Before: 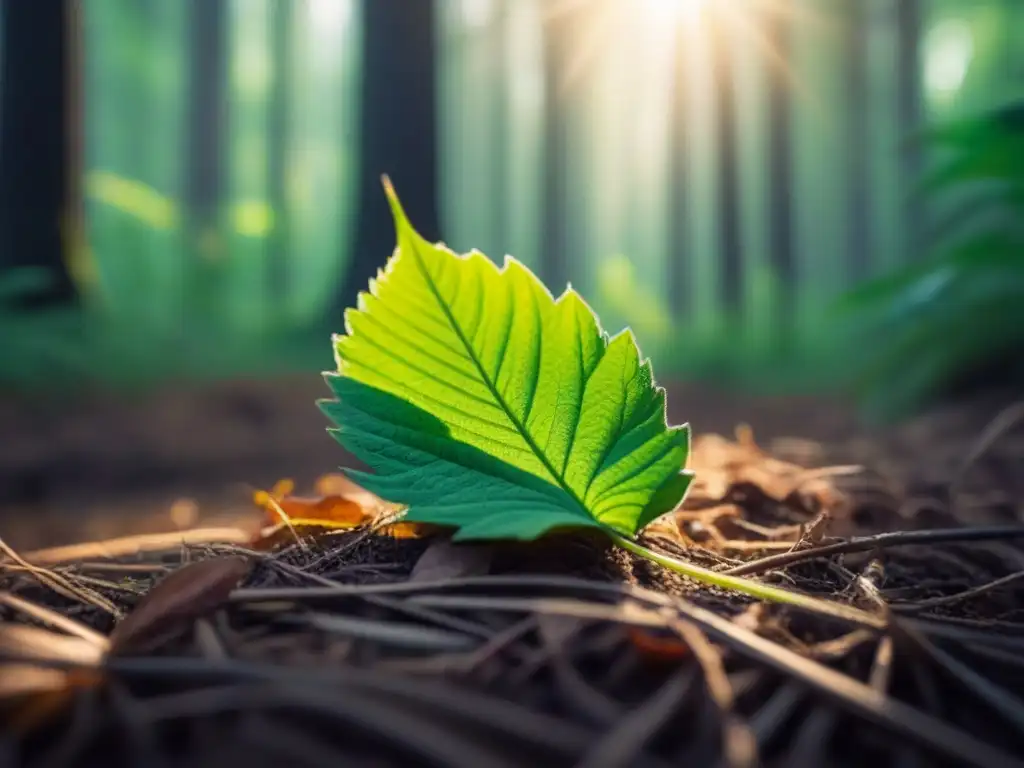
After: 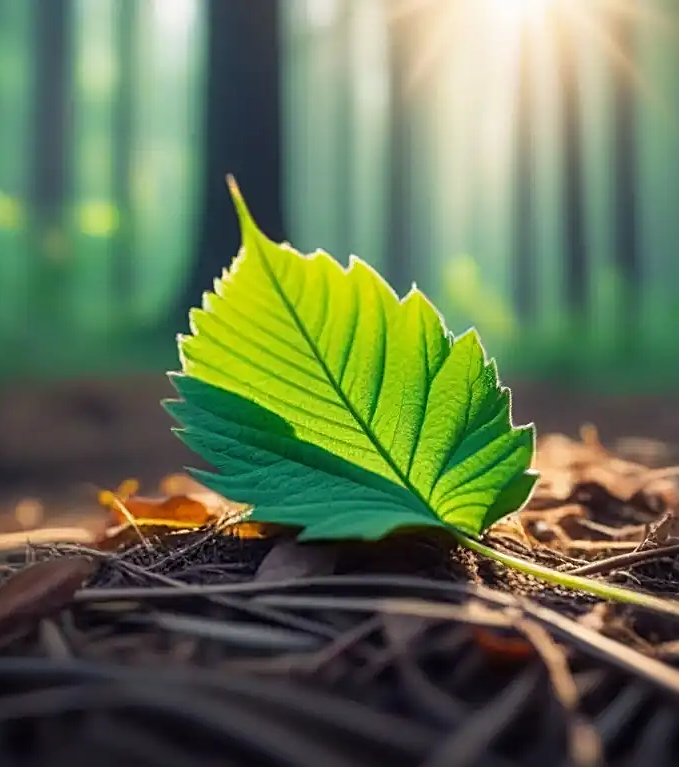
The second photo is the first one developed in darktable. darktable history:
sharpen: on, module defaults
crop and rotate: left 15.185%, right 18.497%
